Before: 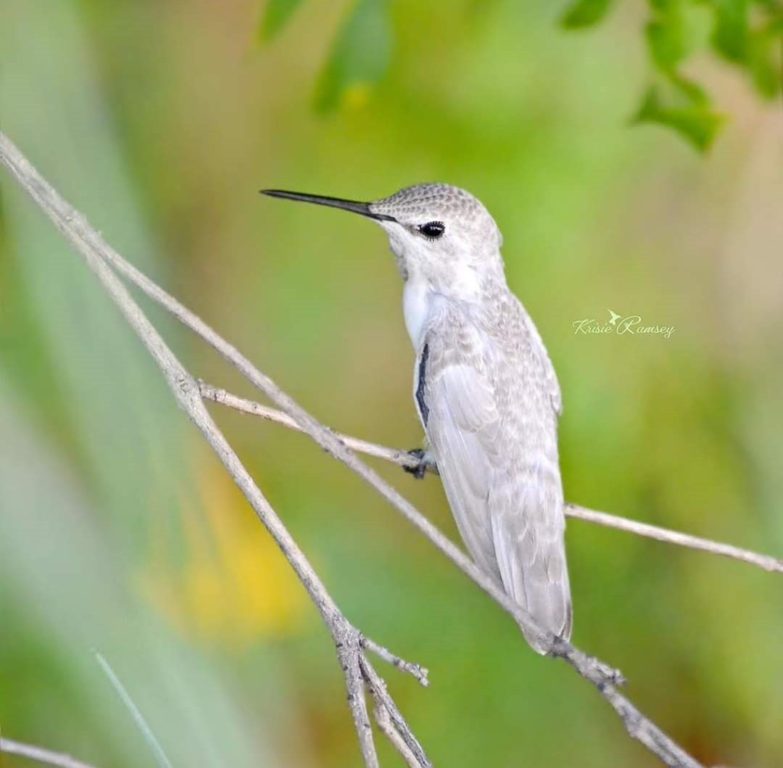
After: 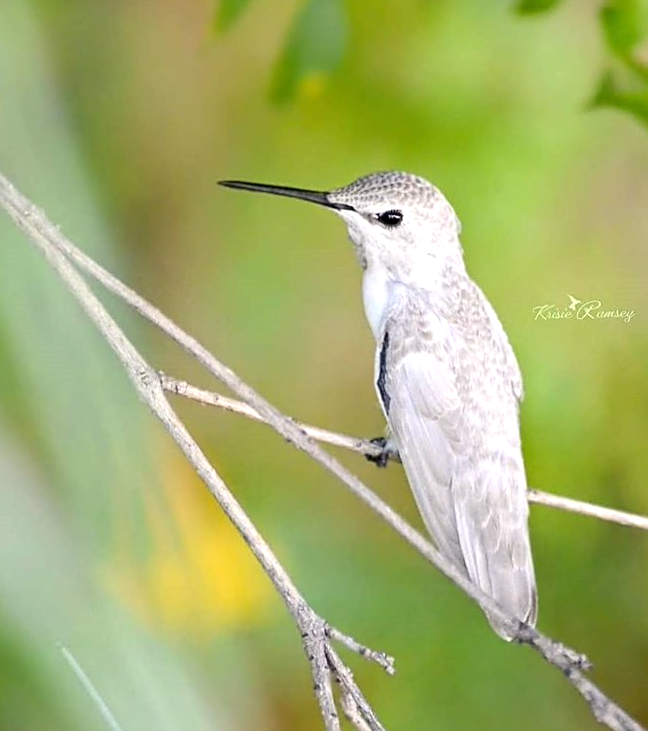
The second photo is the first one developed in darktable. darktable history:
tone equalizer: -8 EV -0.001 EV, -7 EV 0.001 EV, -6 EV -0.002 EV, -5 EV -0.003 EV, -4 EV -0.062 EV, -3 EV -0.222 EV, -2 EV -0.267 EV, -1 EV 0.105 EV, +0 EV 0.303 EV
white balance: red 1.009, blue 0.985
crop and rotate: angle 1°, left 4.281%, top 0.642%, right 11.383%, bottom 2.486%
sharpen: on, module defaults
